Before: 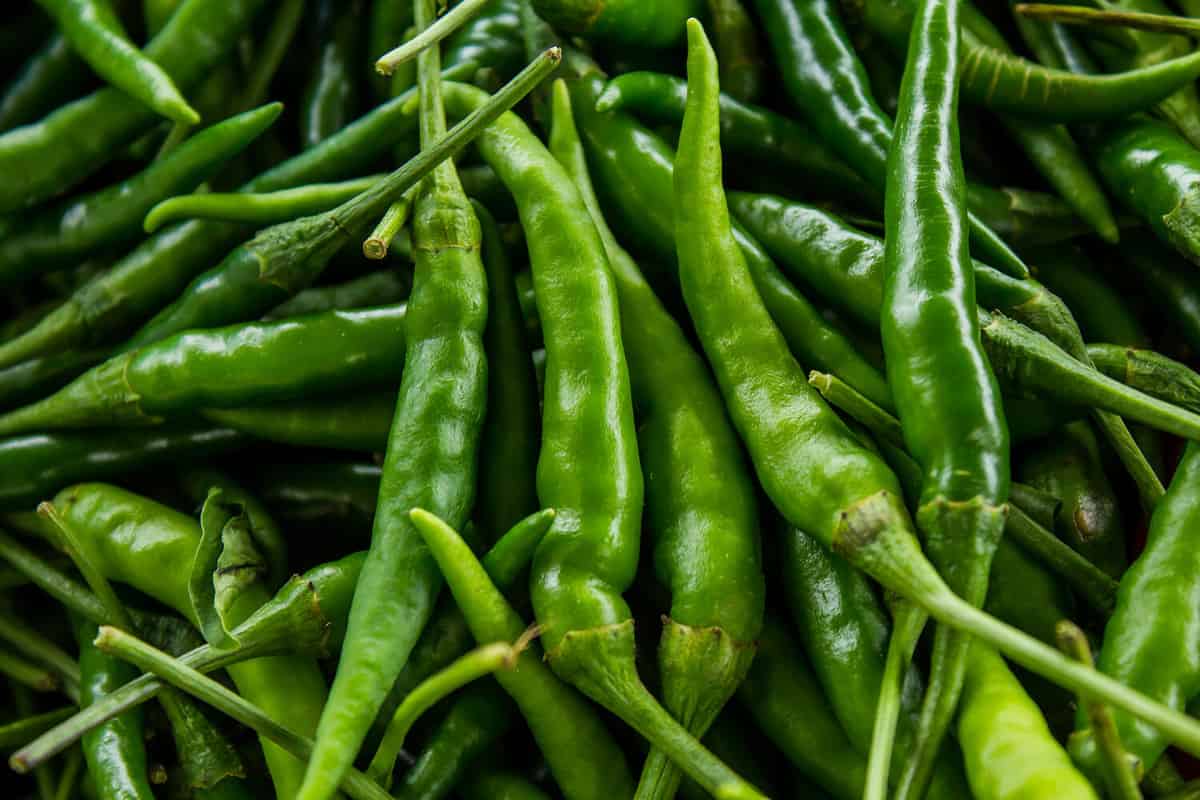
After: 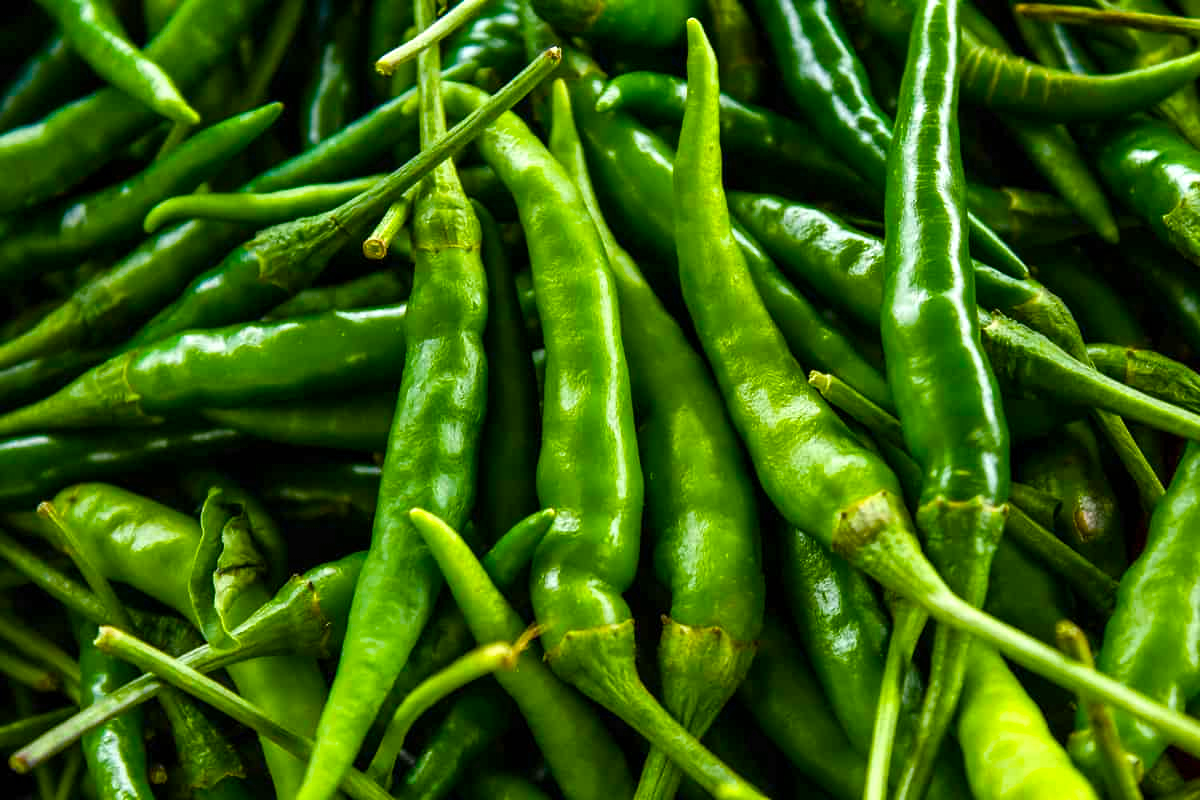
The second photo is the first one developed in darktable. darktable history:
color balance rgb: highlights gain › luminance 14.575%, linear chroma grading › global chroma 14.773%, perceptual saturation grading › global saturation 20%, perceptual saturation grading › highlights -25.545%, perceptual saturation grading › shadows 49.954%, perceptual brilliance grading › global brilliance 10.236%
